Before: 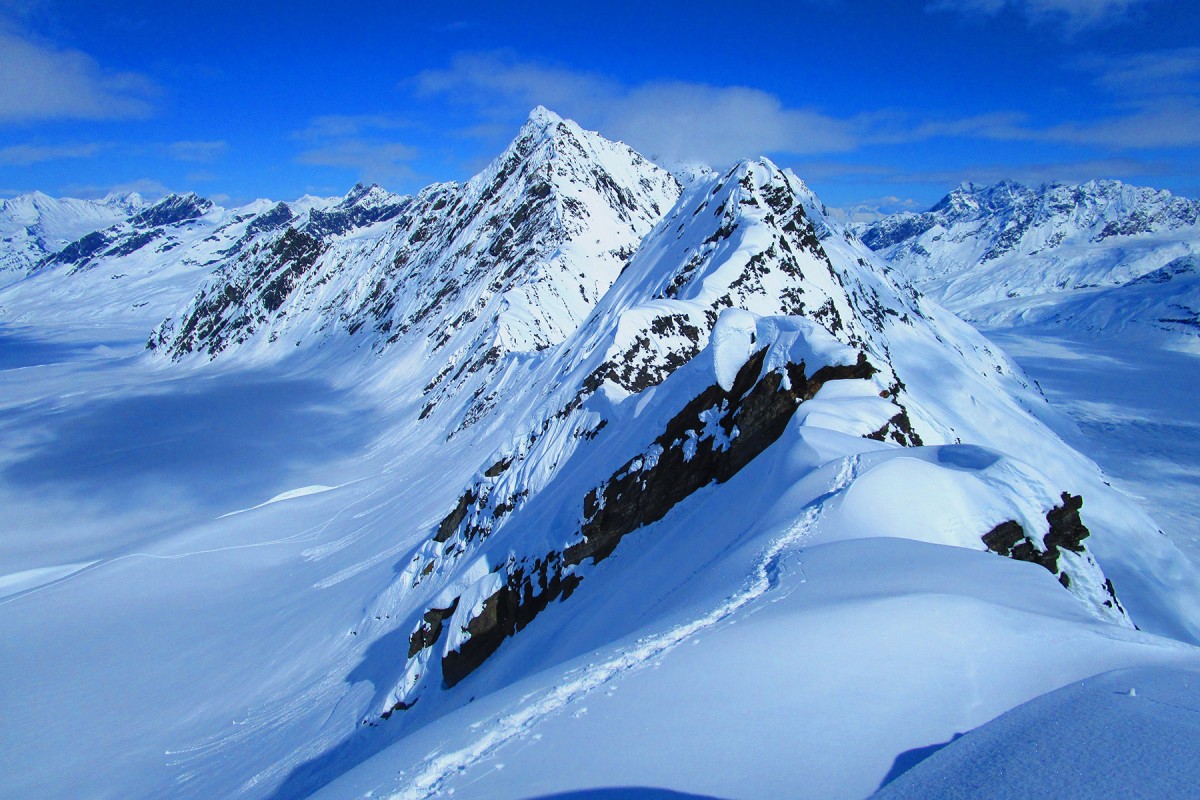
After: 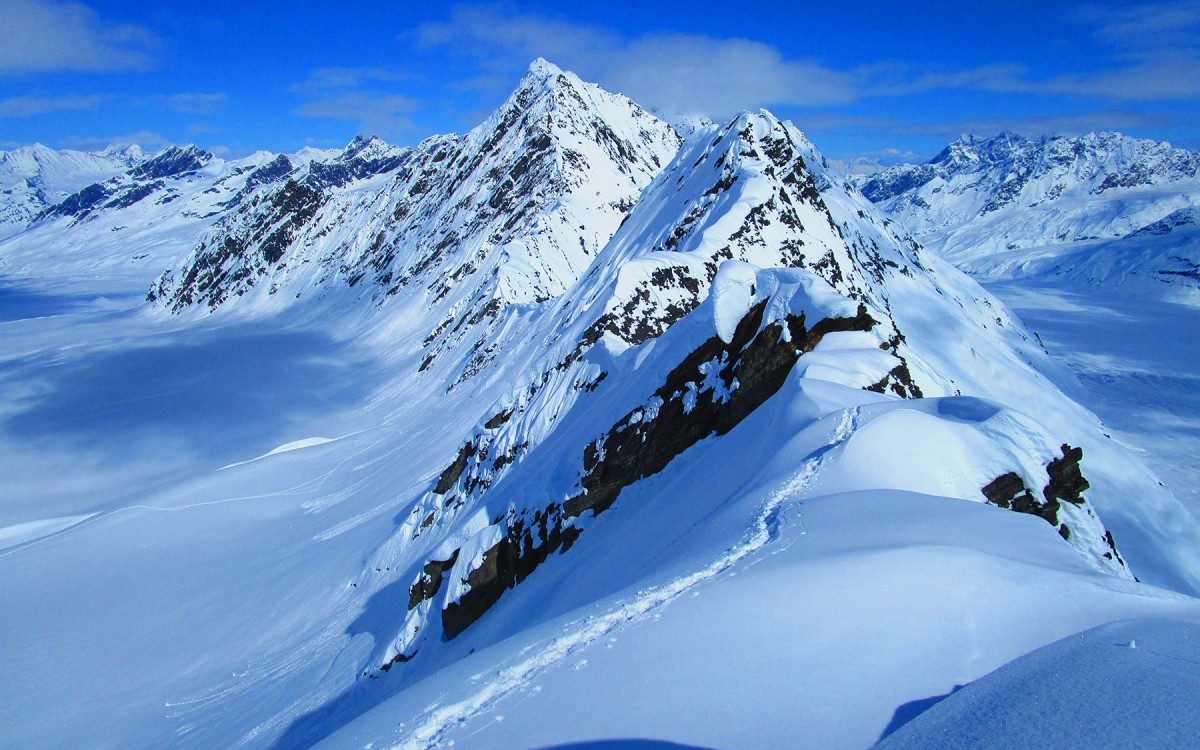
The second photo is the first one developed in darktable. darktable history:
crop and rotate: top 6.148%
